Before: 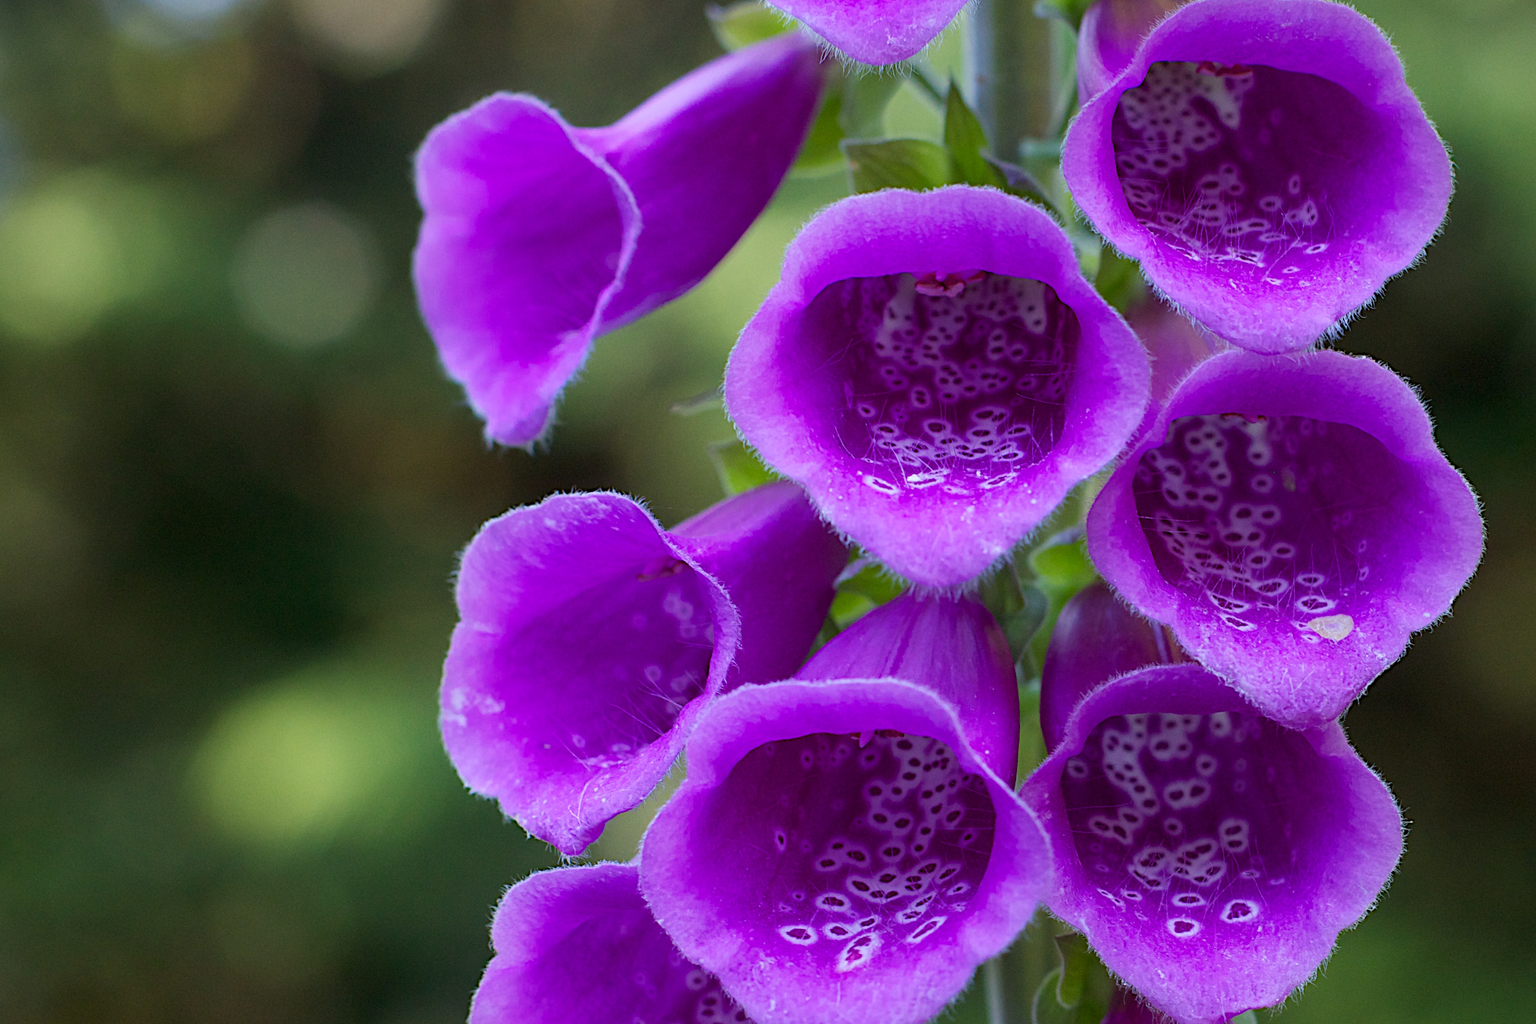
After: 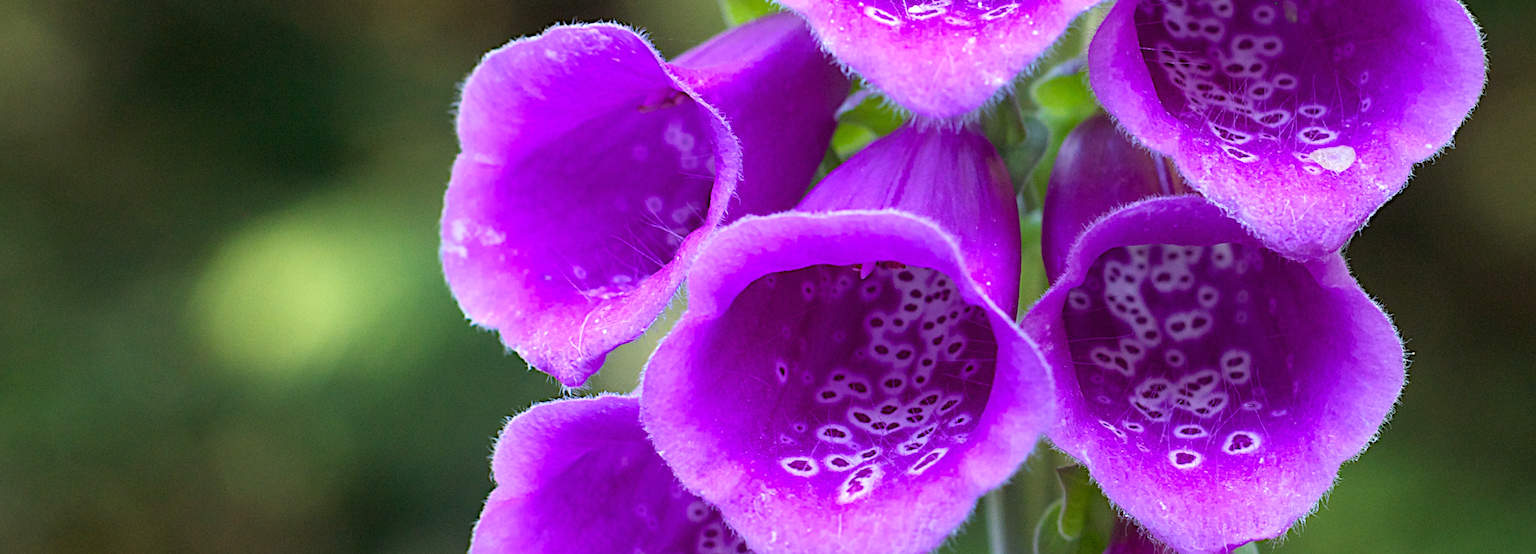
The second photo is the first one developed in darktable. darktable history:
crop and rotate: top 45.836%, right 0.12%
exposure: black level correction 0, exposure 0.588 EV, compensate highlight preservation false
